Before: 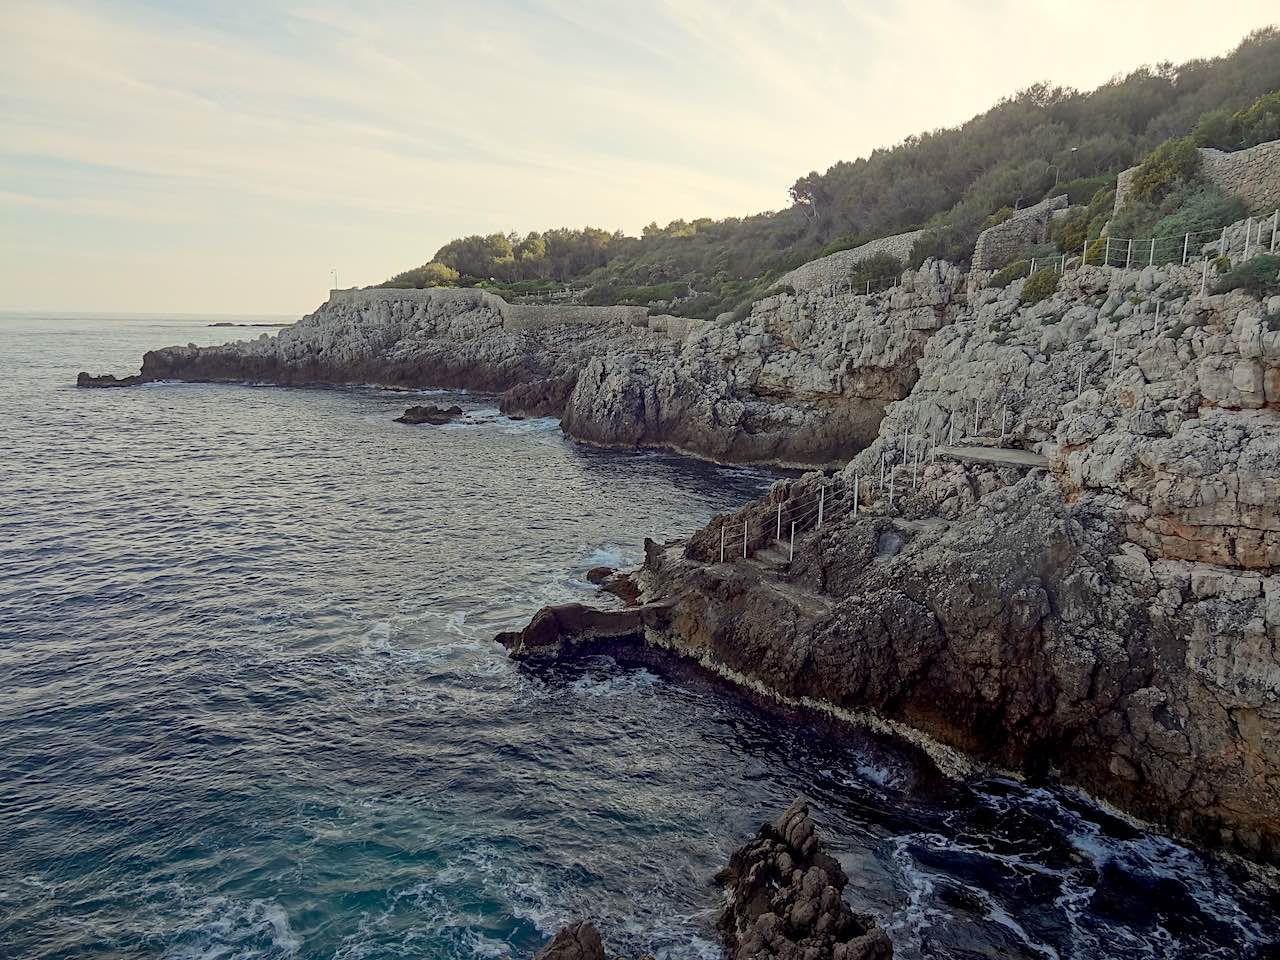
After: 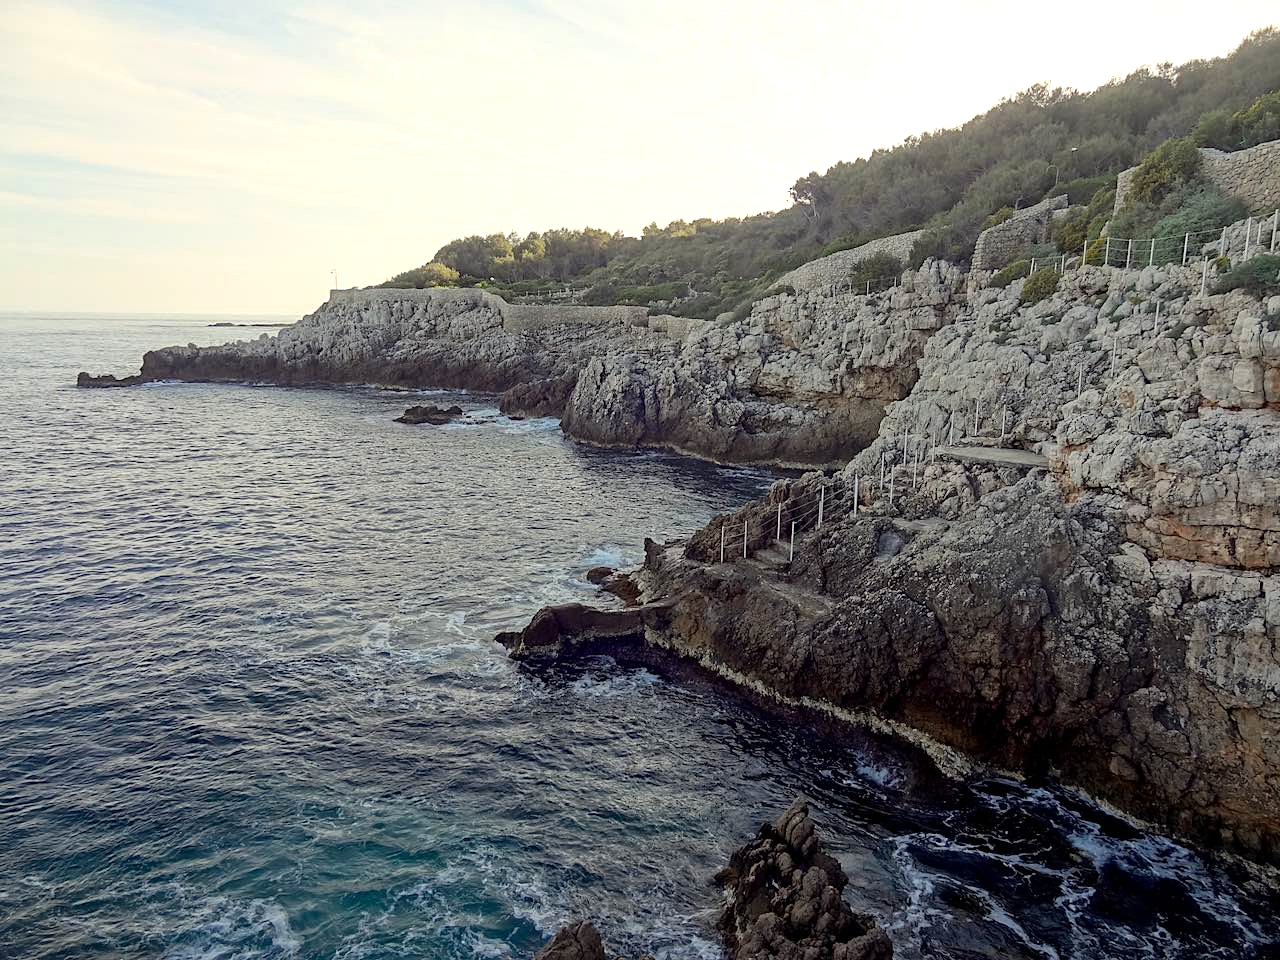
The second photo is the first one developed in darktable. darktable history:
tone equalizer: -8 EV -0.43 EV, -7 EV -0.399 EV, -6 EV -0.301 EV, -5 EV -0.228 EV, -3 EV 0.194 EV, -2 EV 0.314 EV, -1 EV 0.41 EV, +0 EV 0.401 EV, mask exposure compensation -0.488 EV
